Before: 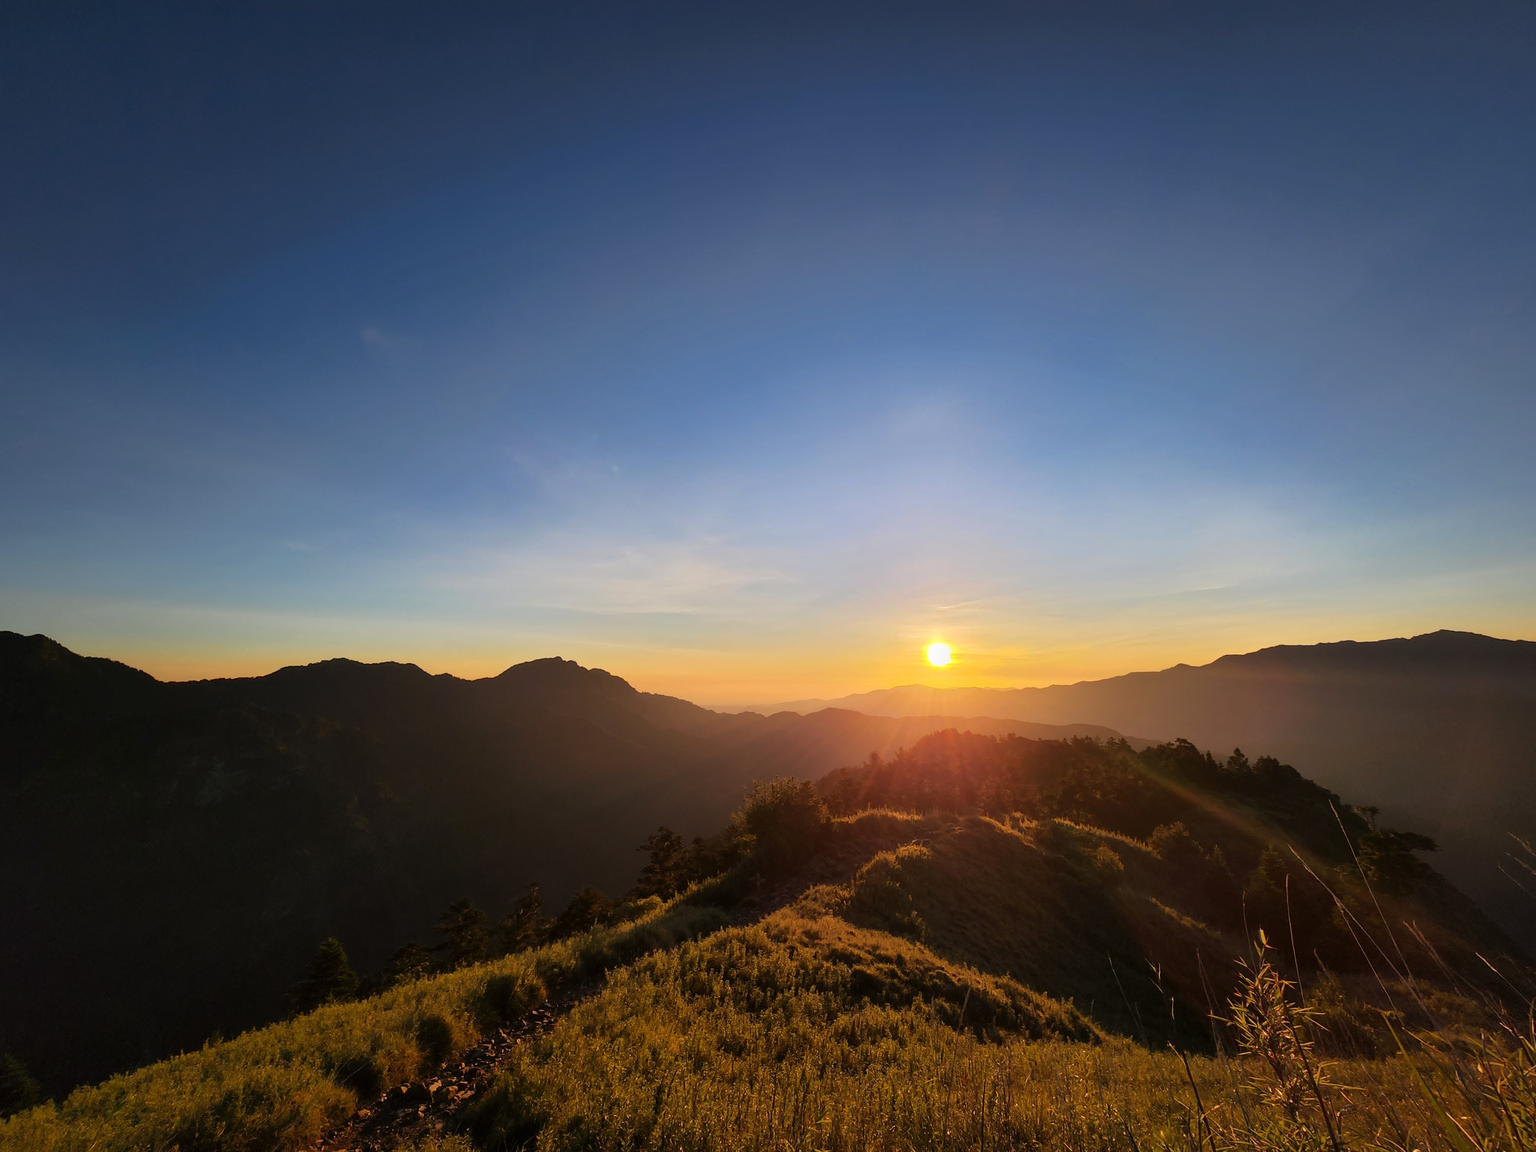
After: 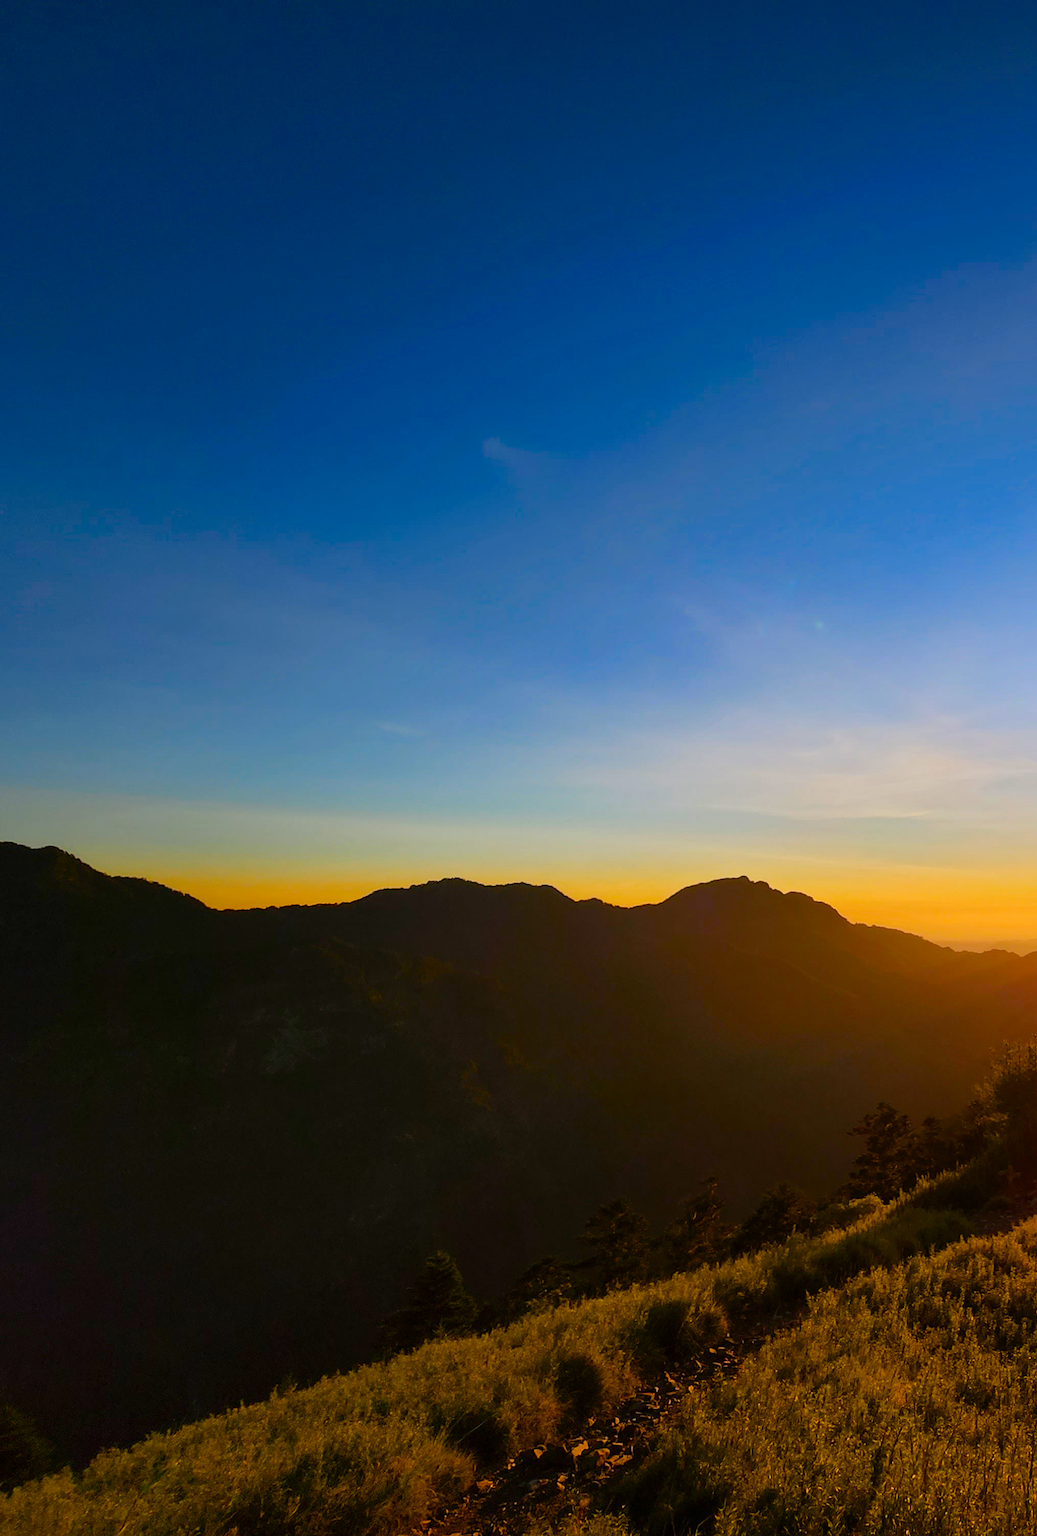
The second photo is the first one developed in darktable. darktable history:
color balance rgb: perceptual saturation grading › global saturation 20%, perceptual saturation grading › highlights -25.245%, perceptual saturation grading › shadows 50.125%, global vibrance 50.234%
crop and rotate: left 0.054%, top 0%, right 49.284%
